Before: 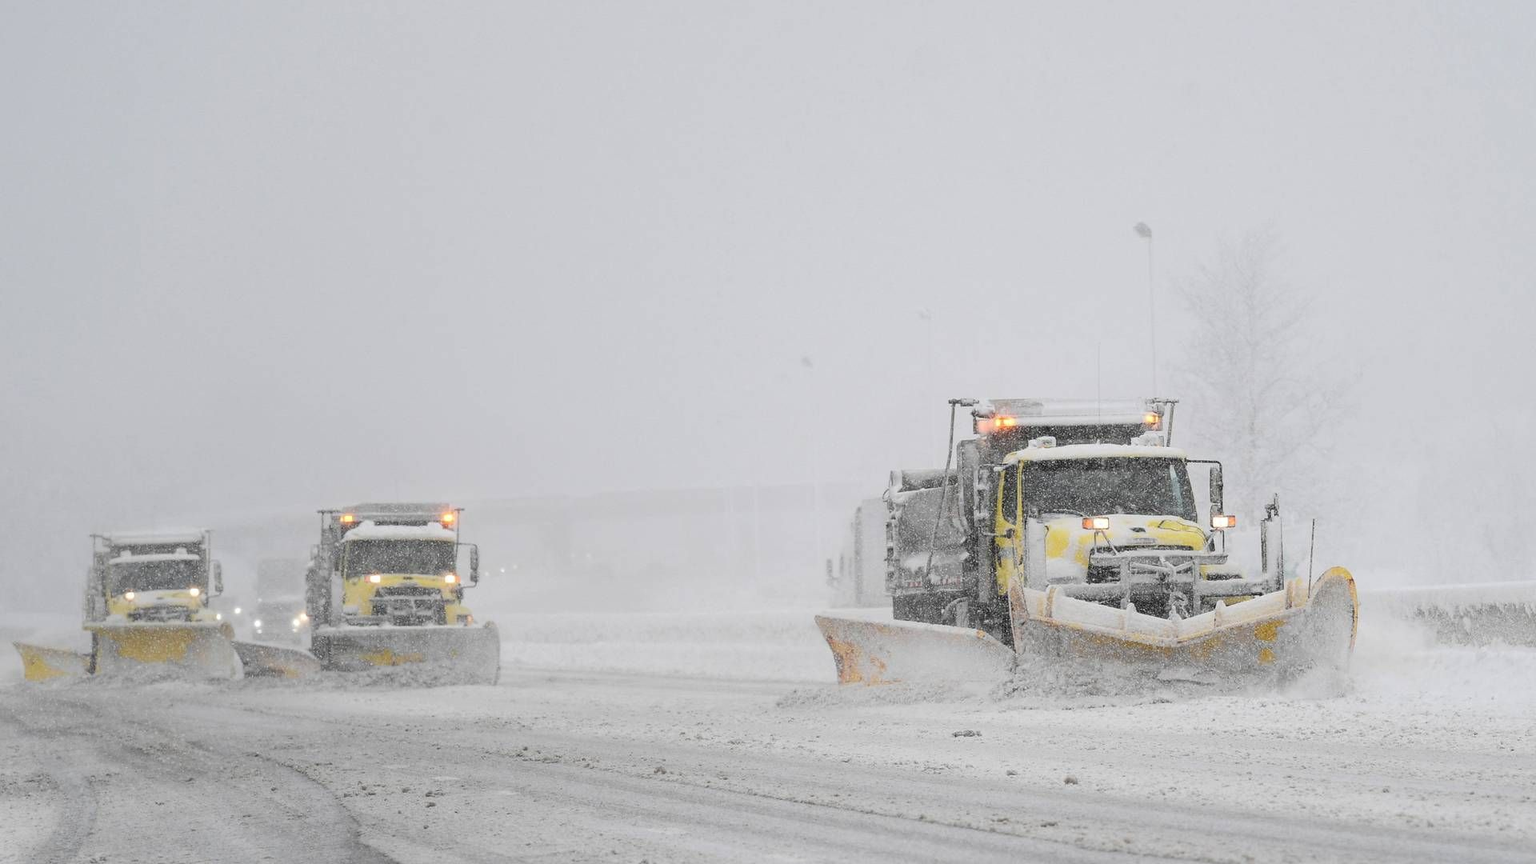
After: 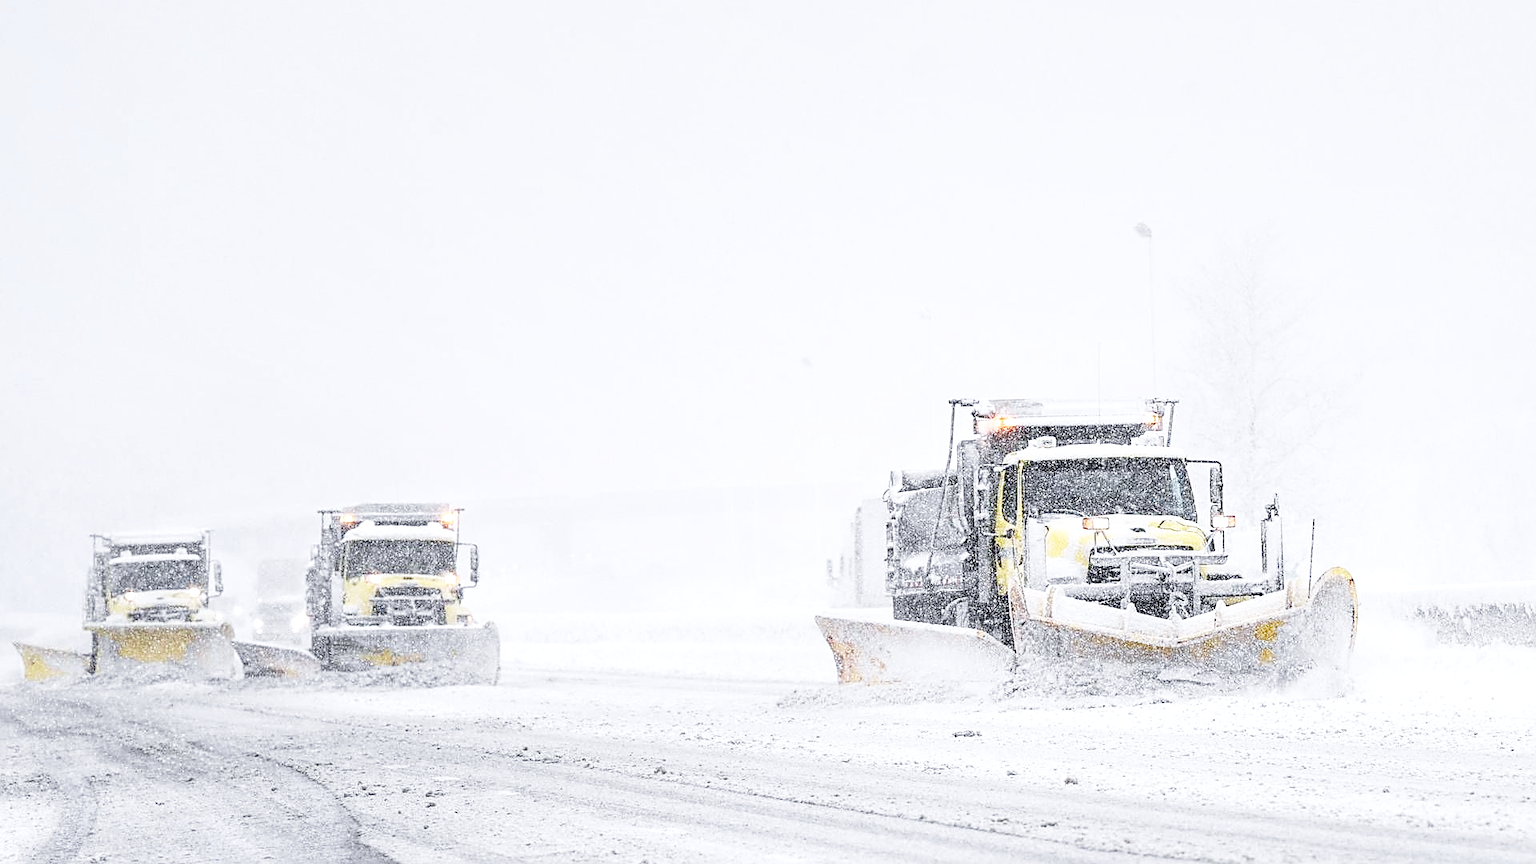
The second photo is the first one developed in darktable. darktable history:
base curve: curves: ch0 [(0, 0) (0.018, 0.026) (0.143, 0.37) (0.33, 0.731) (0.458, 0.853) (0.735, 0.965) (0.905, 0.986) (1, 1)], preserve colors none
sharpen: amount 0.735
local contrast: highlights 106%, shadows 102%, detail 201%, midtone range 0.2
color calibration: illuminant as shot in camera, x 0.358, y 0.373, temperature 4628.91 K
